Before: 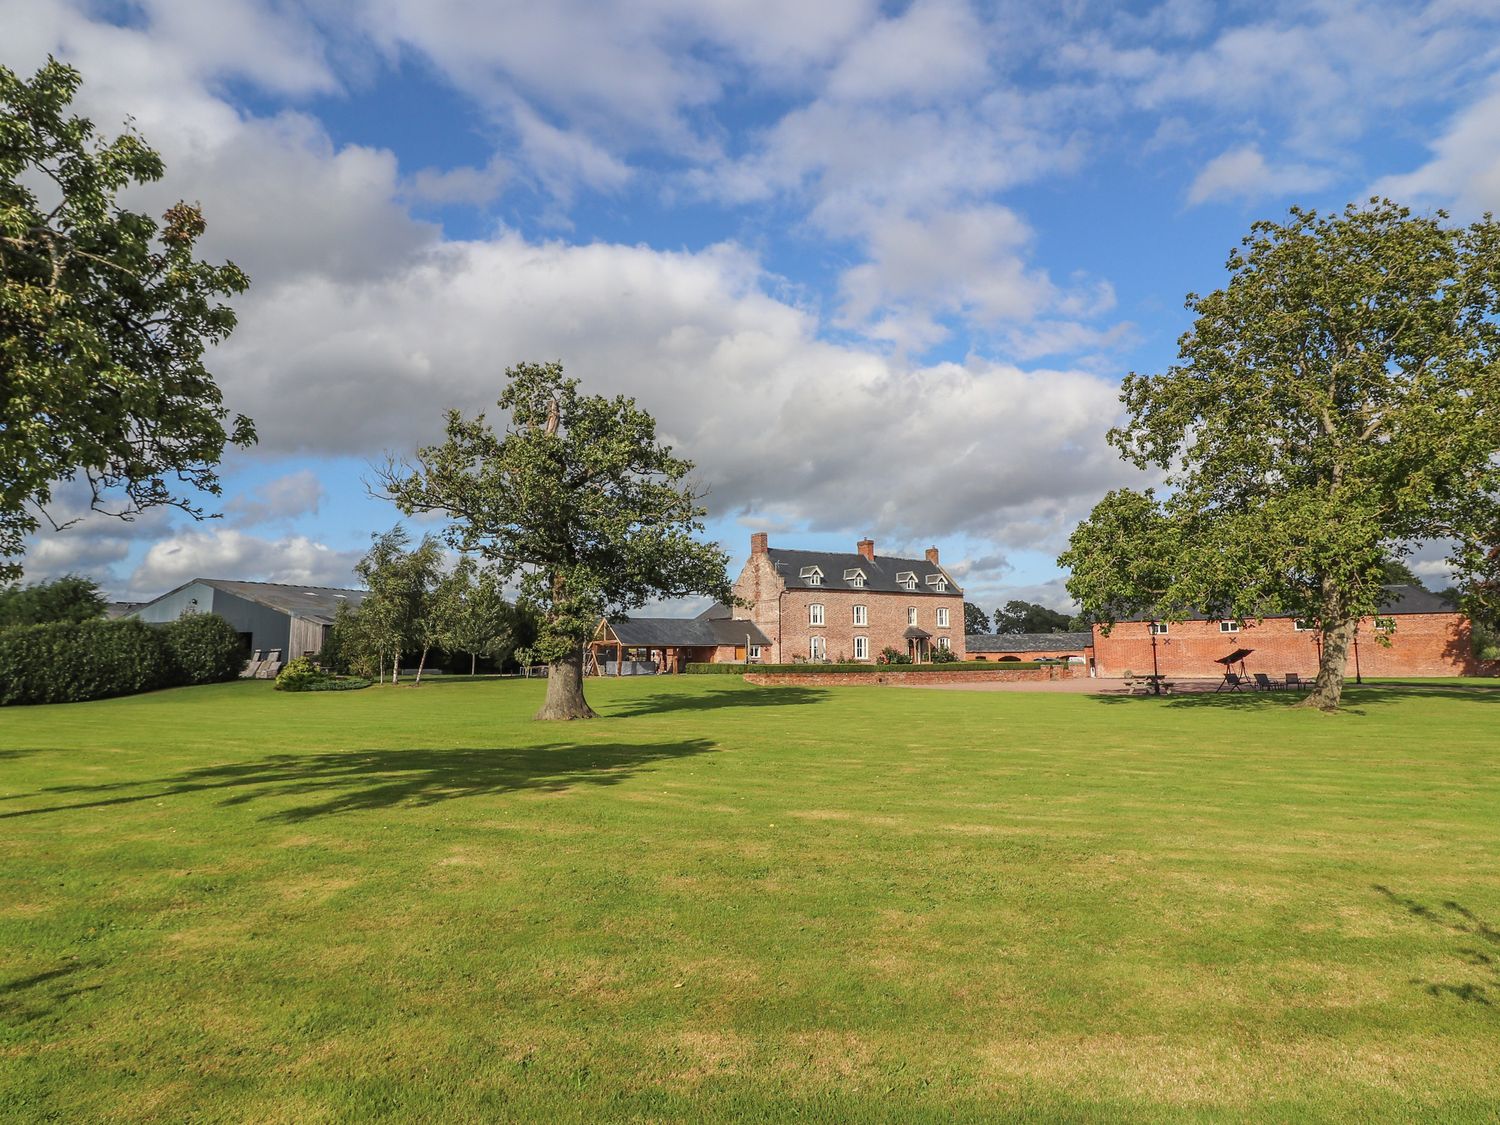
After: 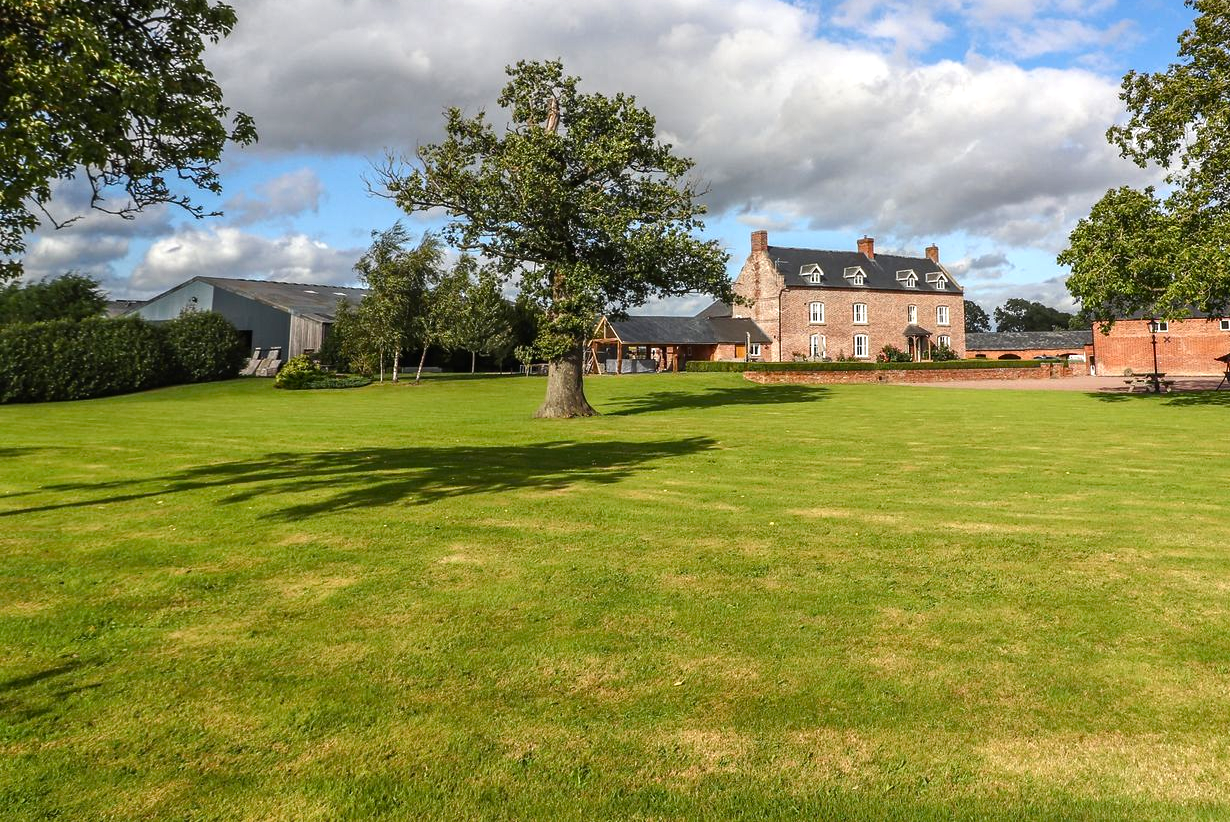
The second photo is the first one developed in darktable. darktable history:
color balance rgb: perceptual saturation grading › global saturation 20%, perceptual saturation grading › highlights -25.404%, perceptual saturation grading › shadows 24.49%, perceptual brilliance grading › global brilliance 14.445%, perceptual brilliance grading › shadows -34.263%
crop: top 26.855%, right 17.968%
